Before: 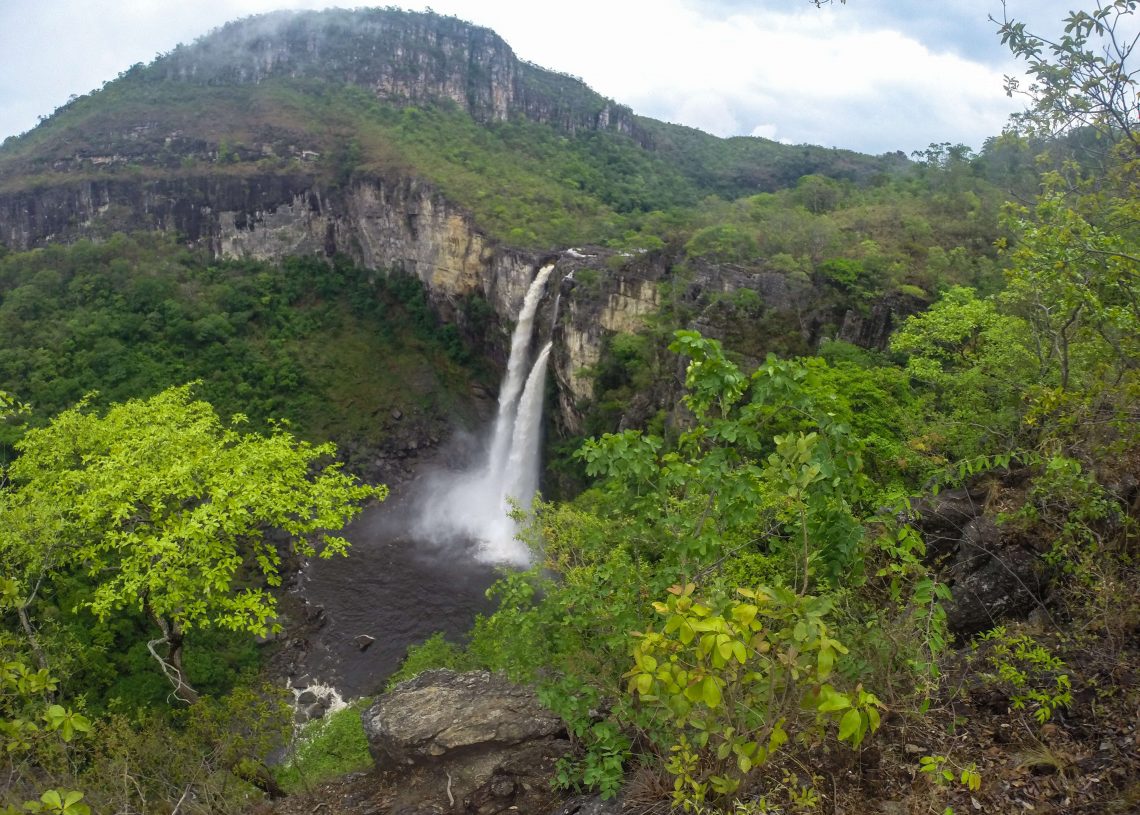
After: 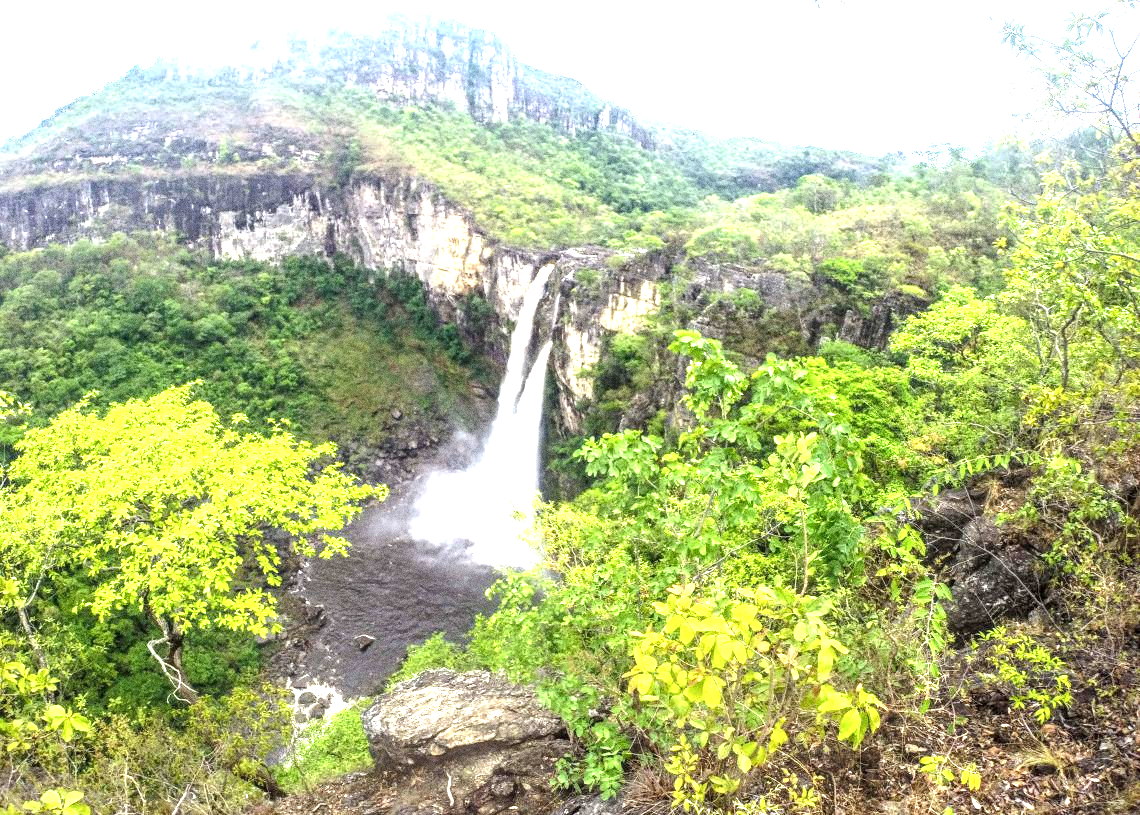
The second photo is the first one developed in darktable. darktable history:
grain: coarseness 0.09 ISO, strength 40%
local contrast: detail 150%
exposure: black level correction 0, exposure 2.138 EV, compensate exposure bias true, compensate highlight preservation false
